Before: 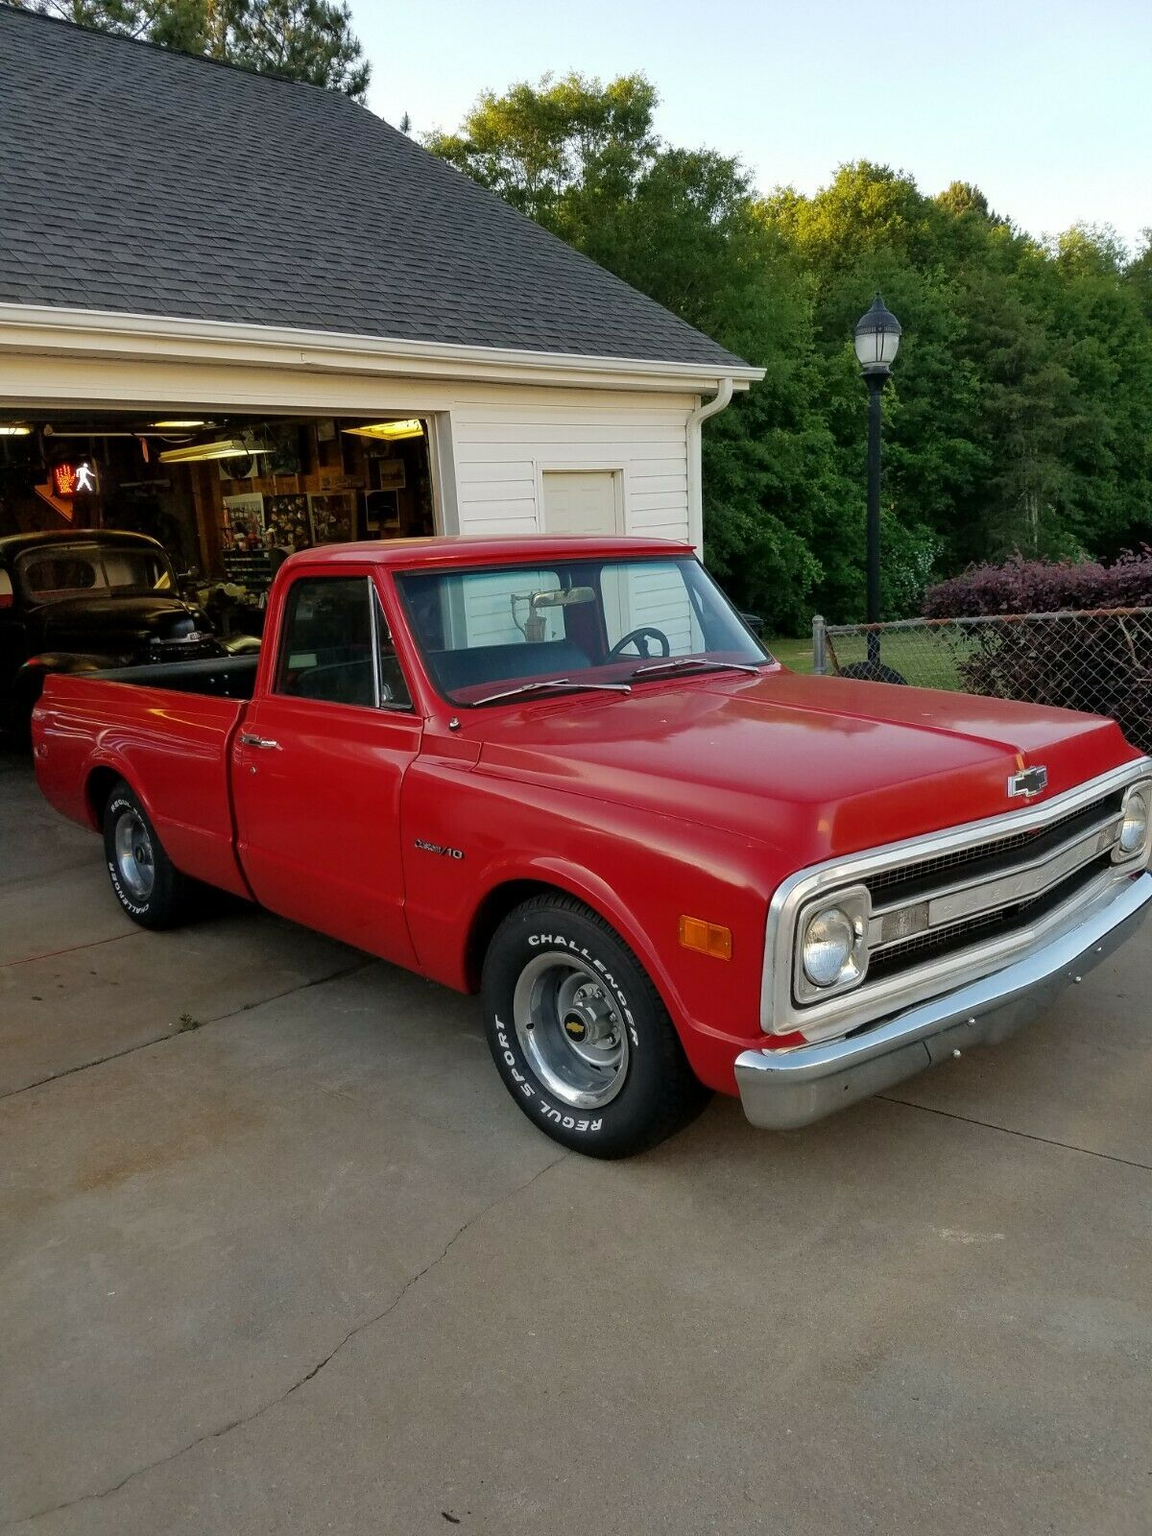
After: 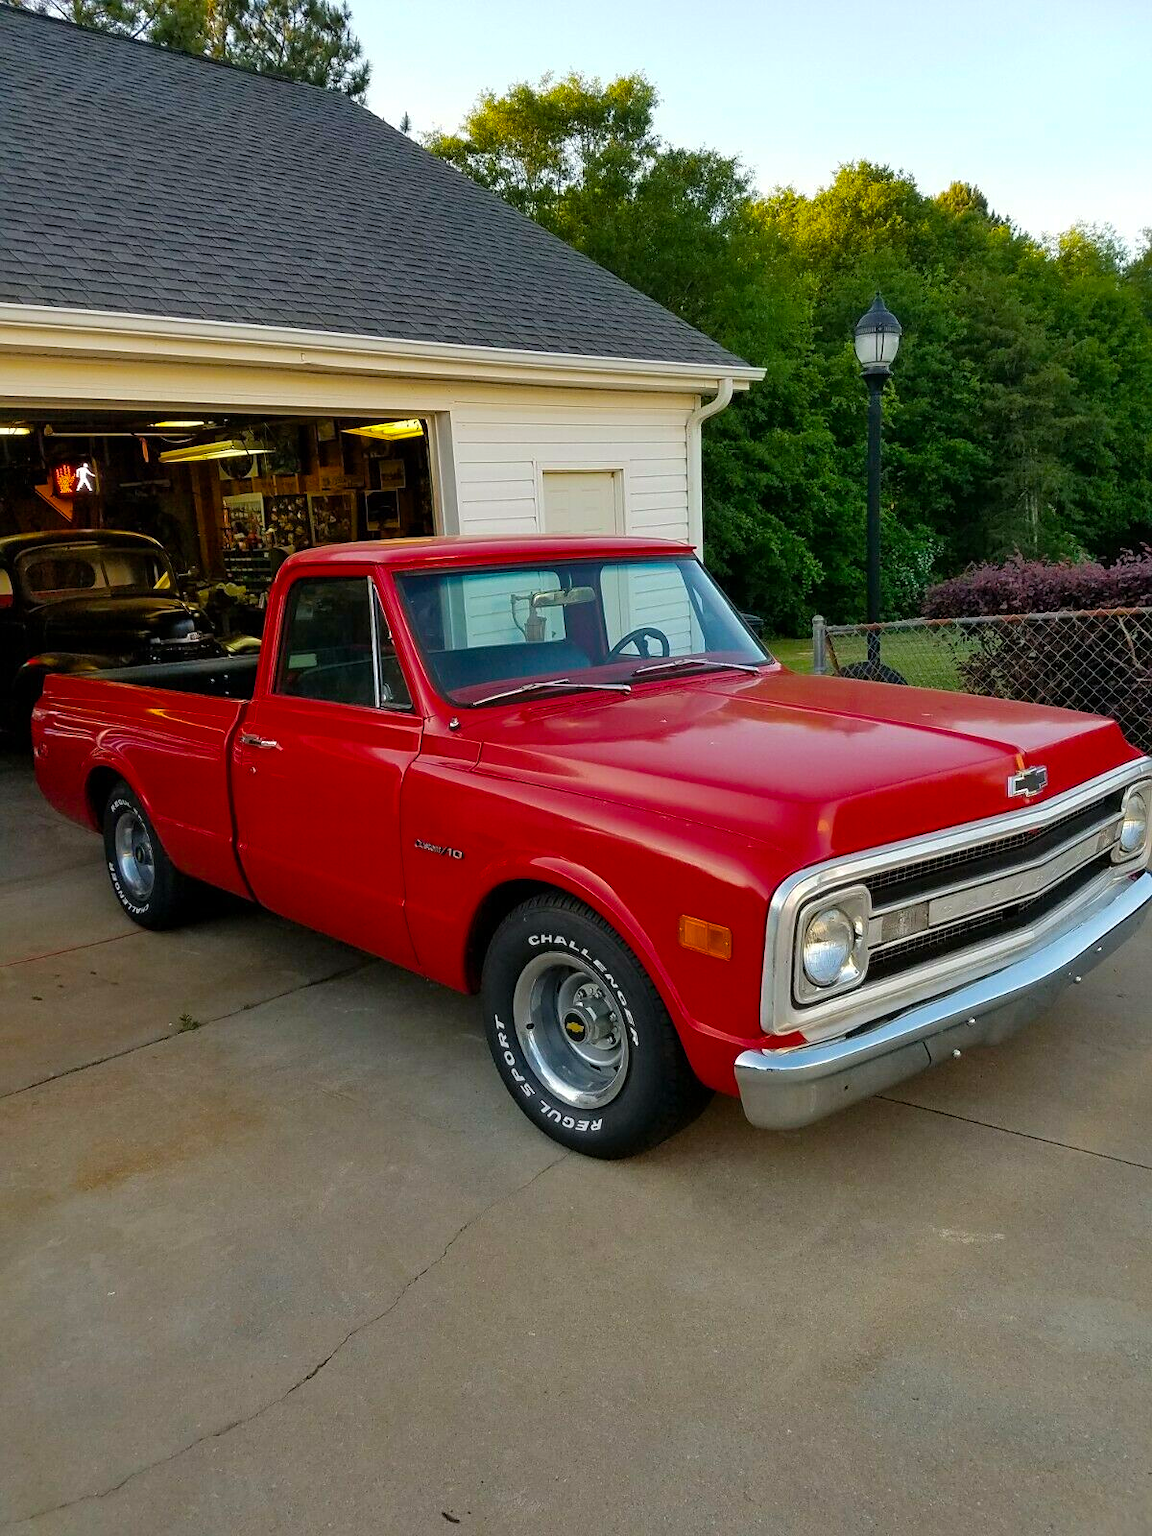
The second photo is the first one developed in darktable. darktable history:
color balance rgb: perceptual saturation grading › global saturation 29.967%, perceptual brilliance grading › global brilliance 2.954%, perceptual brilliance grading › highlights -2.231%, perceptual brilliance grading › shadows 2.969%, global vibrance 20%
sharpen: amount 0.217
